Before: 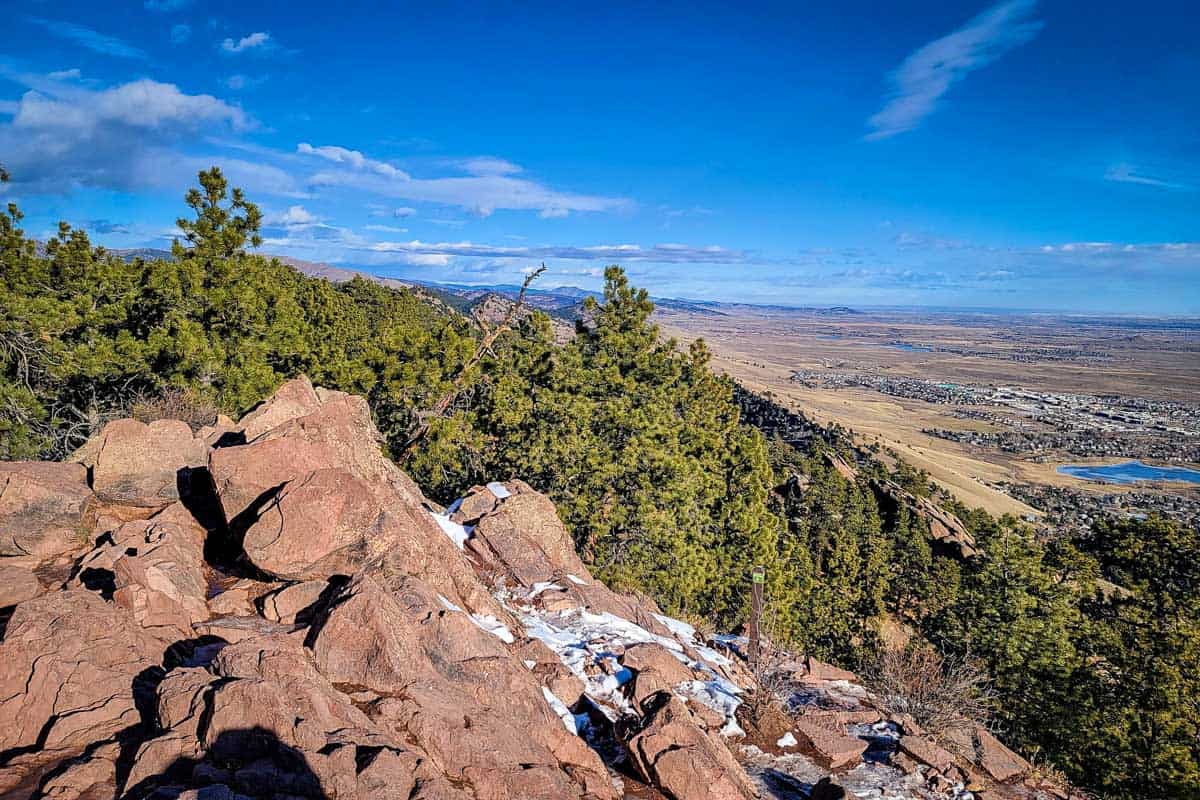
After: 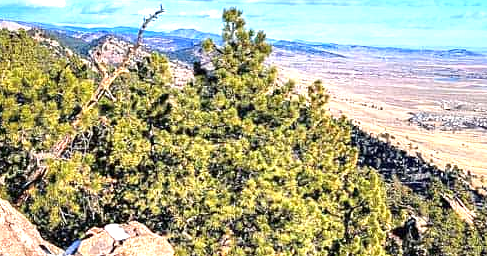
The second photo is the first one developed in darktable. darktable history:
exposure: exposure 1.155 EV, compensate exposure bias true, compensate highlight preservation false
crop: left 31.895%, top 32.343%, right 27.46%, bottom 35.626%
tone equalizer: on, module defaults
